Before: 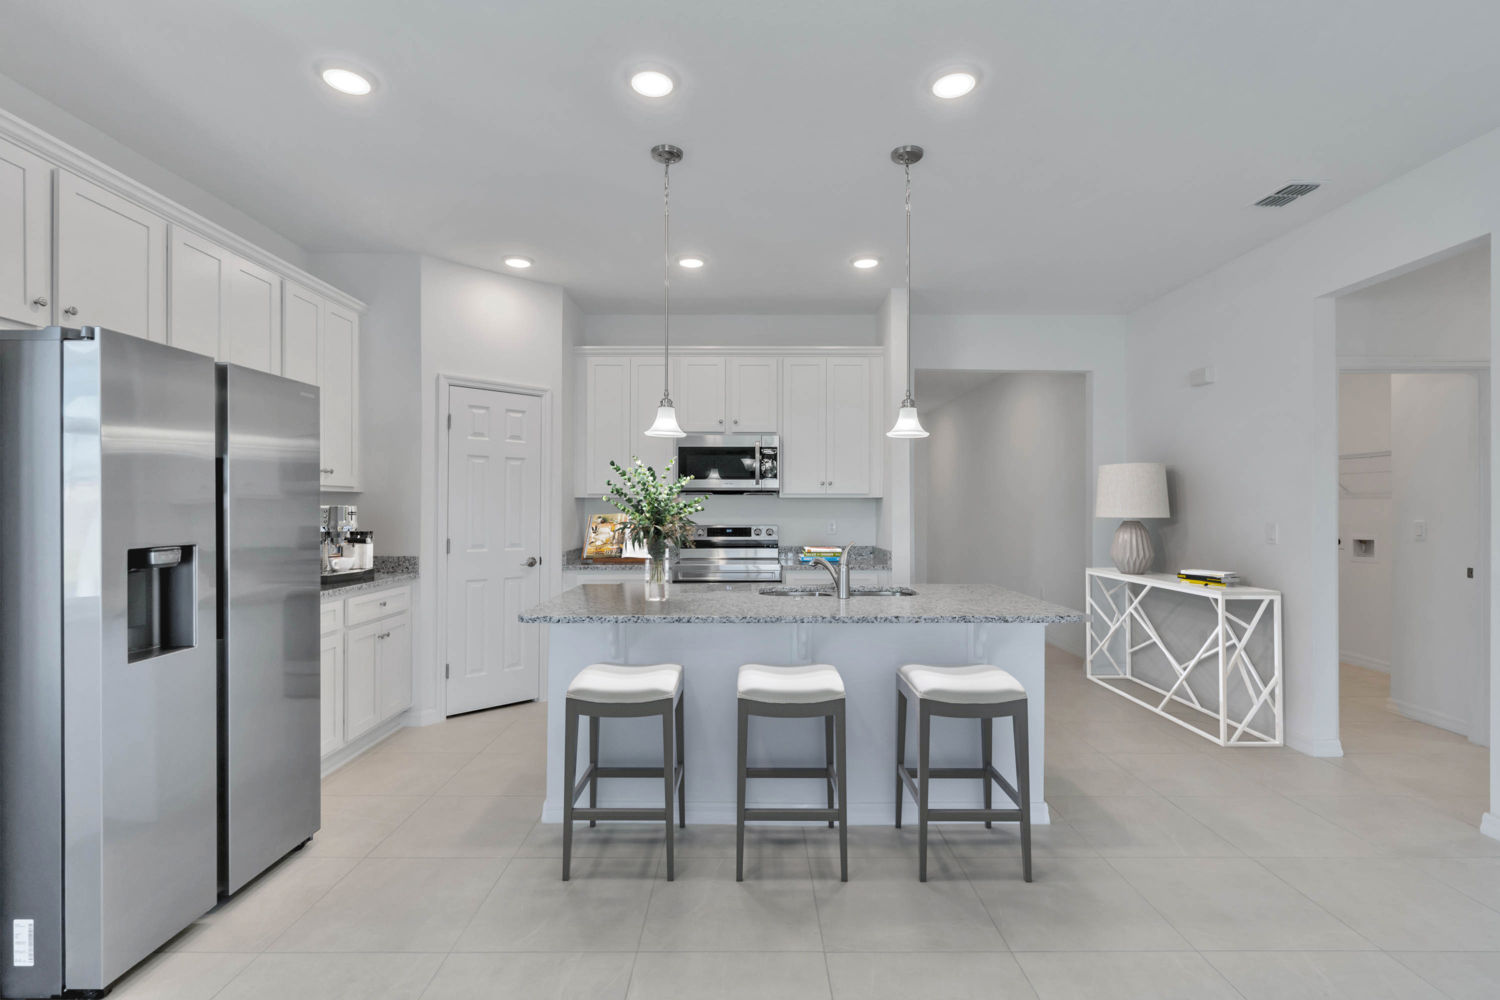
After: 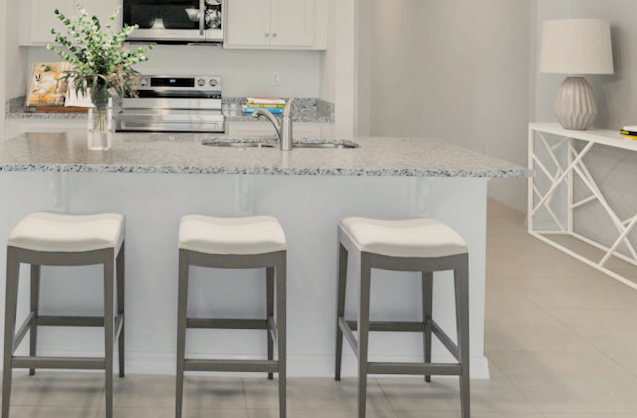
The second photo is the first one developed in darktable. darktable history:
rotate and perspective: rotation 0.8°, automatic cropping off
white balance: red 1.045, blue 0.932
filmic rgb: black relative exposure -7.65 EV, white relative exposure 4.56 EV, hardness 3.61
crop: left 37.221%, top 45.169%, right 20.63%, bottom 13.777%
exposure: black level correction 0, exposure 0.5 EV, compensate highlight preservation false
